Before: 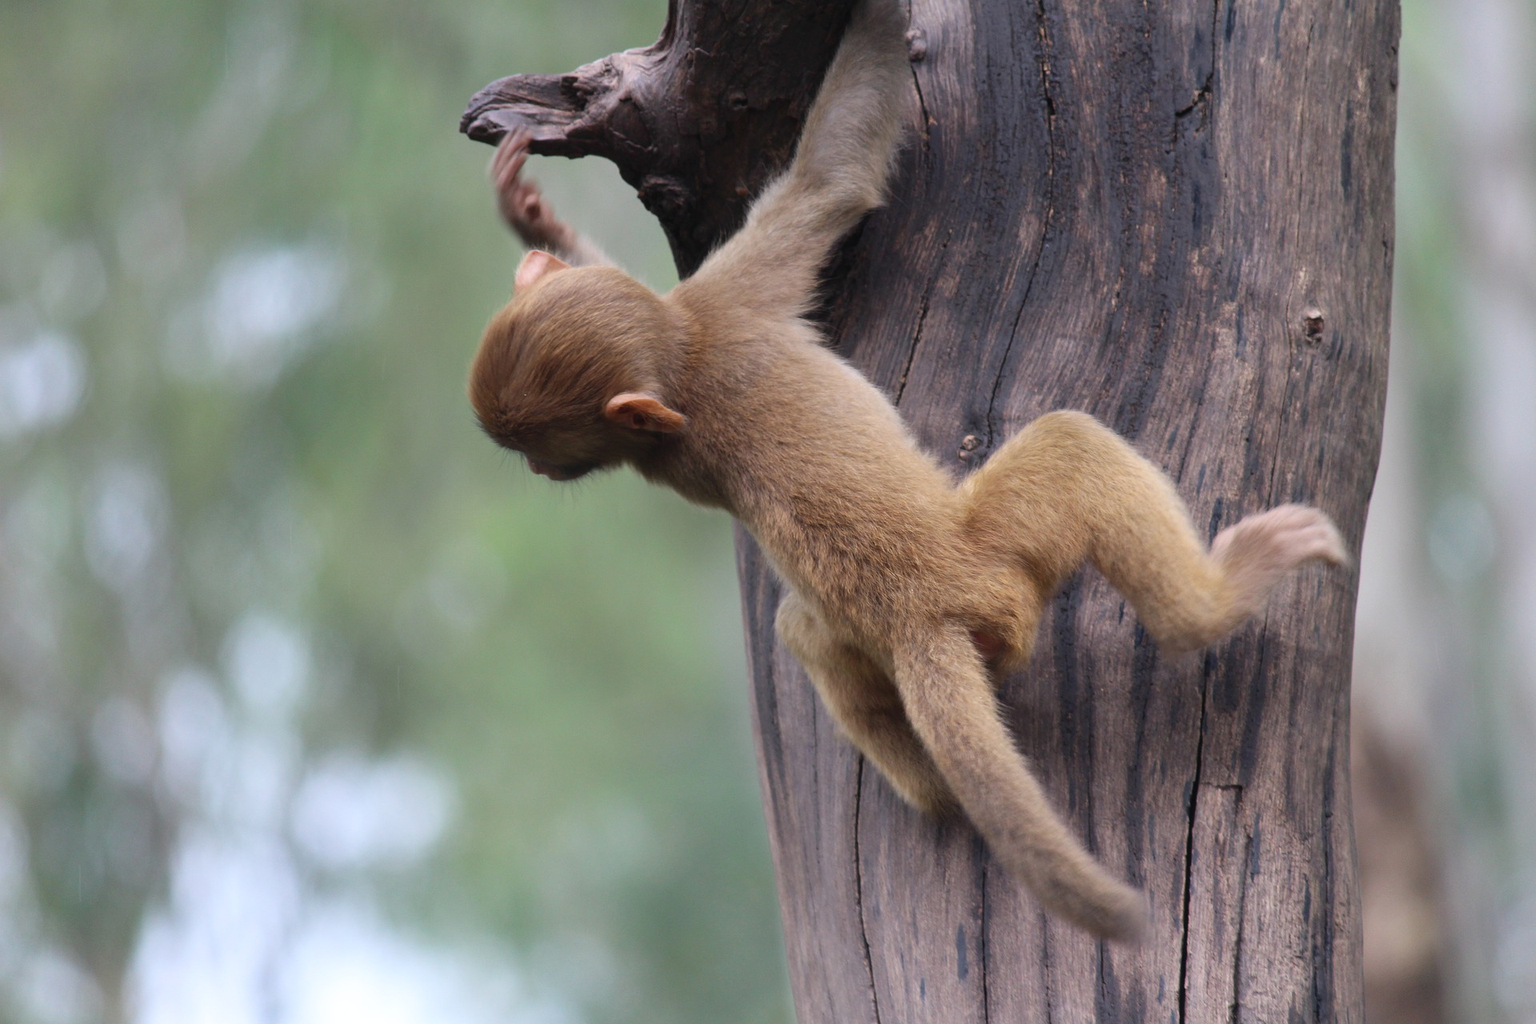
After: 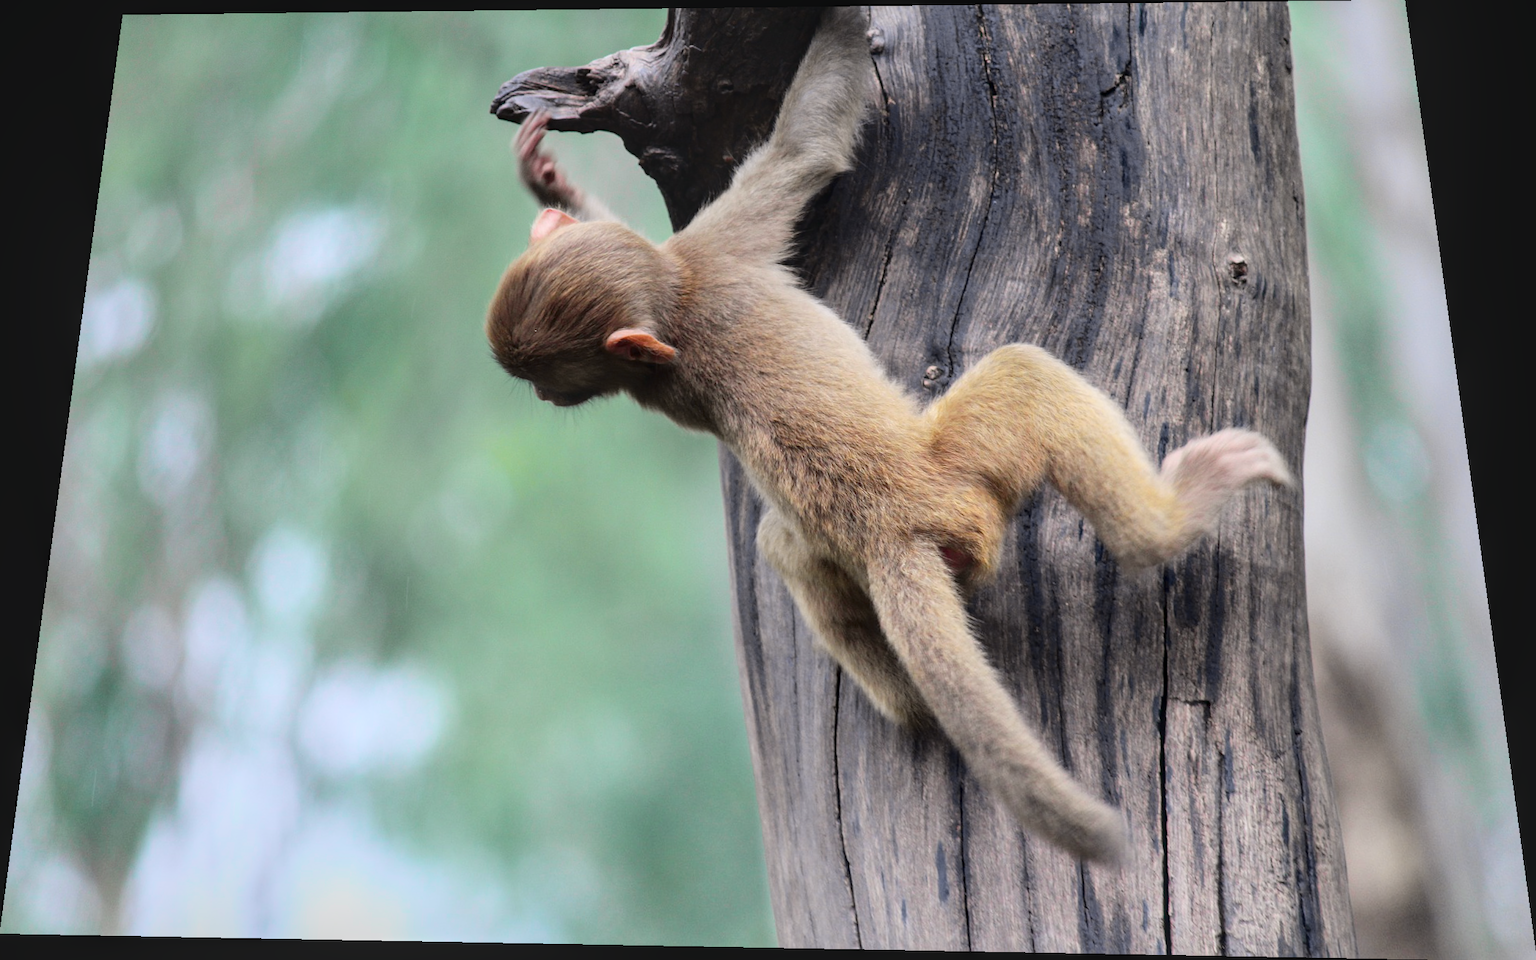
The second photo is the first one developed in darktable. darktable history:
rotate and perspective: rotation 0.128°, lens shift (vertical) -0.181, lens shift (horizontal) -0.044, shear 0.001, automatic cropping off
tone curve: curves: ch0 [(0, 0.037) (0.045, 0.055) (0.155, 0.138) (0.29, 0.325) (0.428, 0.513) (0.604, 0.71) (0.824, 0.882) (1, 0.965)]; ch1 [(0, 0) (0.339, 0.334) (0.445, 0.419) (0.476, 0.454) (0.498, 0.498) (0.53, 0.515) (0.557, 0.556) (0.609, 0.649) (0.716, 0.746) (1, 1)]; ch2 [(0, 0) (0.327, 0.318) (0.417, 0.426) (0.46, 0.453) (0.502, 0.5) (0.526, 0.52) (0.554, 0.541) (0.626, 0.65) (0.749, 0.746) (1, 1)], color space Lab, independent channels, preserve colors none
local contrast: on, module defaults
